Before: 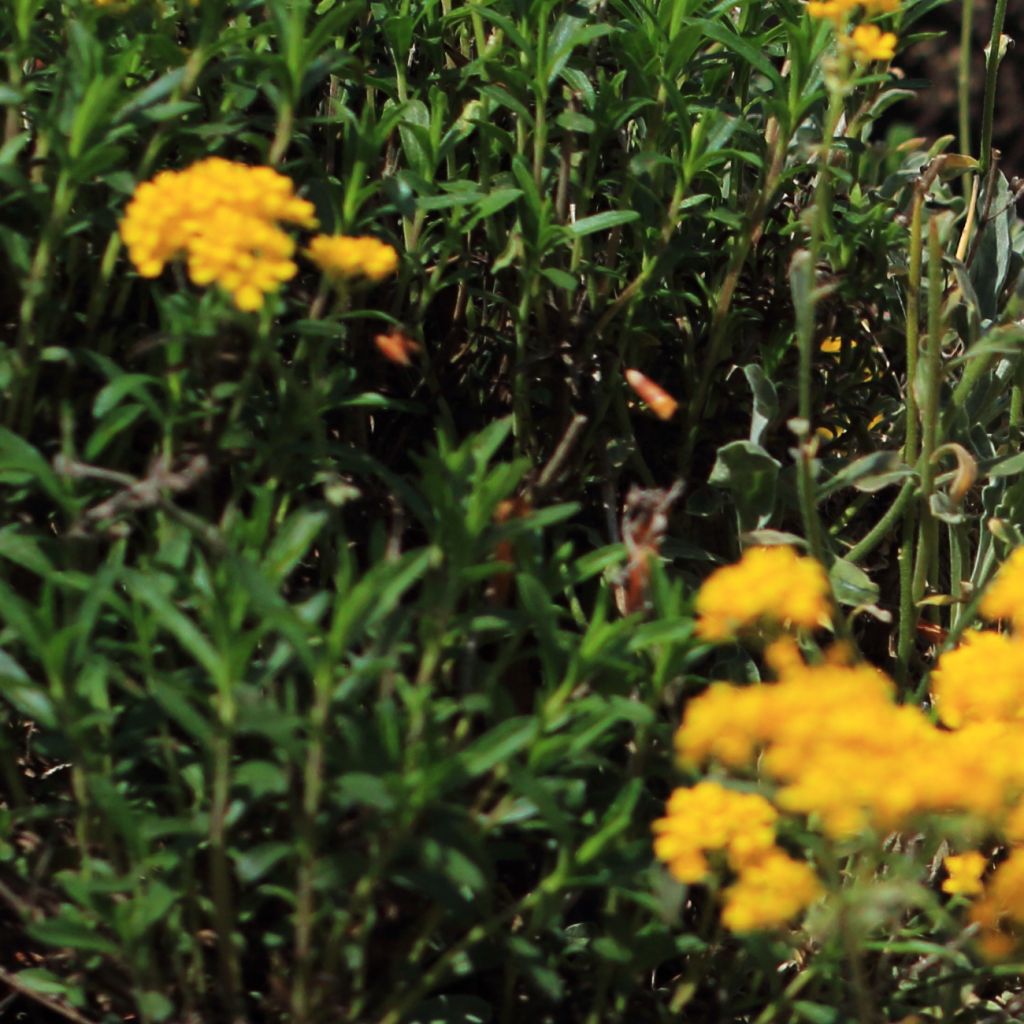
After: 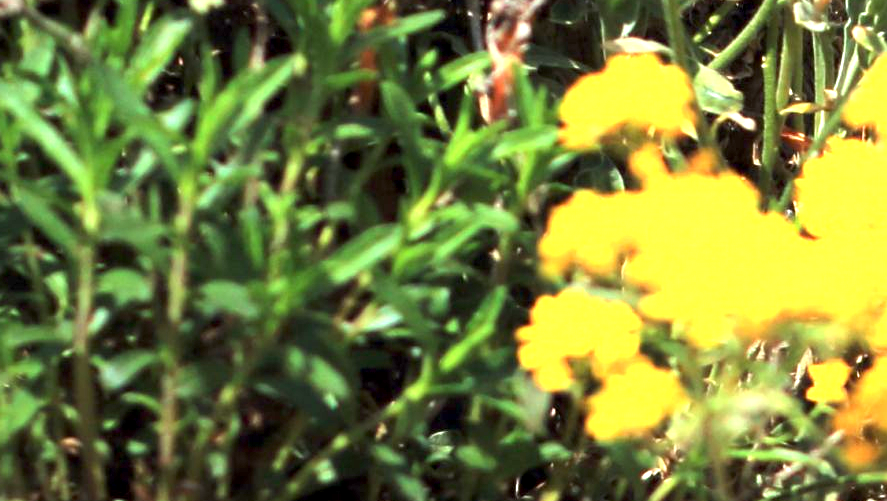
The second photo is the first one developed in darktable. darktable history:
crop and rotate: left 13.306%, top 48.129%, bottom 2.928%
exposure: black level correction 0.001, exposure 1.84 EV, compensate highlight preservation false
